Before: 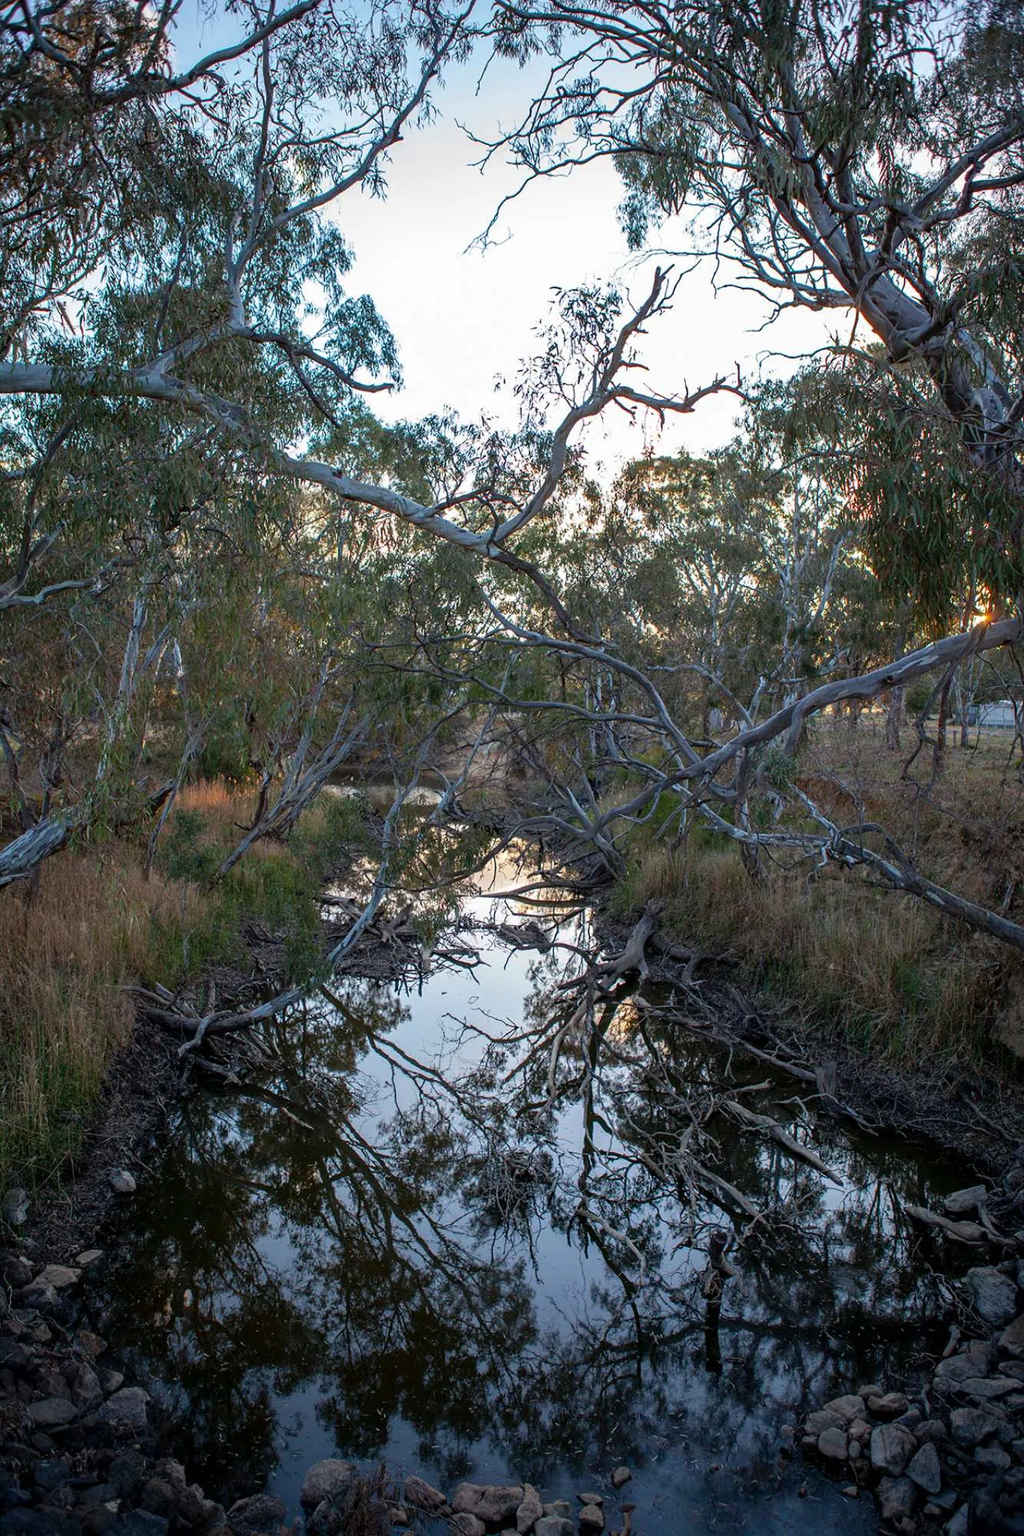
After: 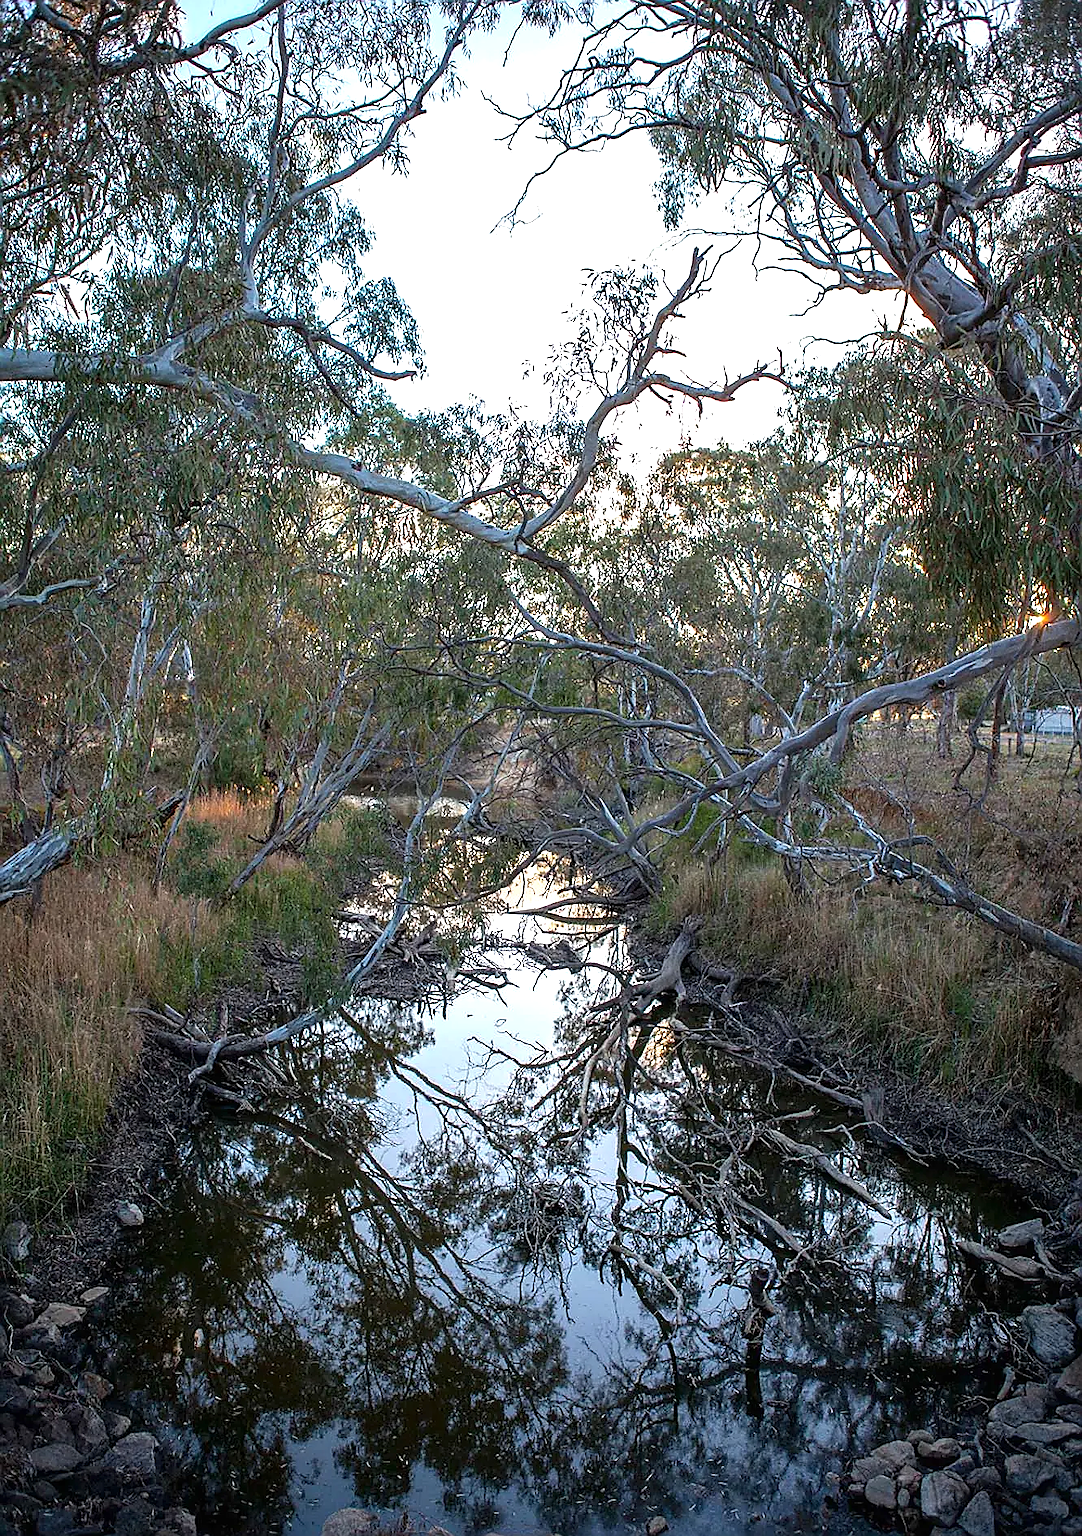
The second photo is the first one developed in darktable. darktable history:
exposure: black level correction 0, exposure 0.701 EV, compensate exposure bias true, compensate highlight preservation false
sharpen: radius 1.354, amount 1.253, threshold 0.829
crop and rotate: top 2.187%, bottom 3.227%
